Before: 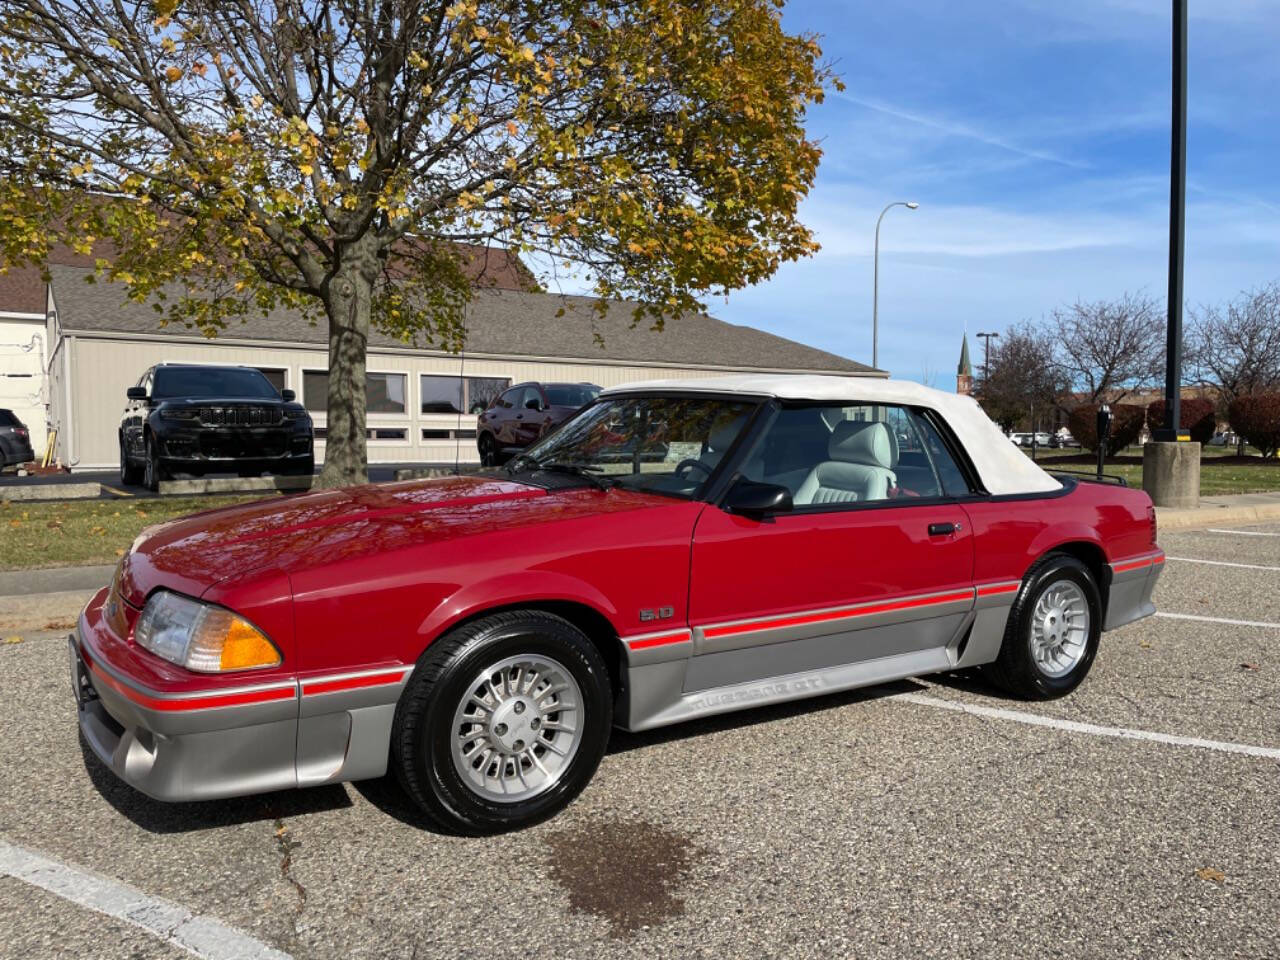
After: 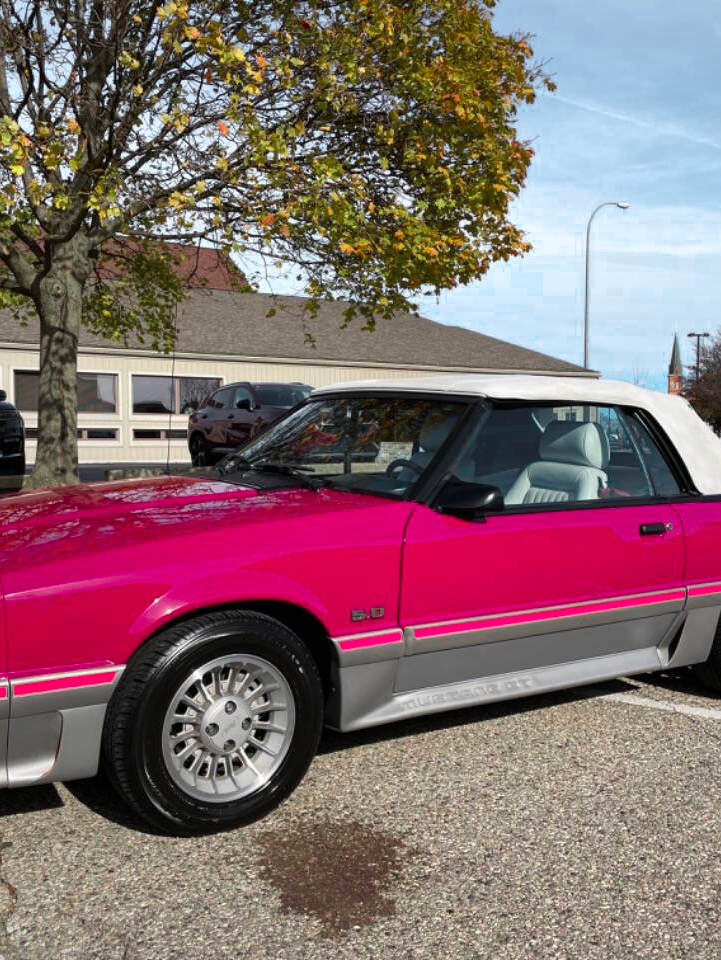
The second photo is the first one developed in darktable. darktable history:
crop and rotate: left 22.618%, right 21.019%
exposure: exposure -0.011 EV, compensate highlight preservation false
color zones: curves: ch0 [(0, 0.533) (0.126, 0.533) (0.234, 0.533) (0.368, 0.357) (0.5, 0.5) (0.625, 0.5) (0.74, 0.637) (0.875, 0.5)]; ch1 [(0.004, 0.708) (0.129, 0.662) (0.25, 0.5) (0.375, 0.331) (0.496, 0.396) (0.625, 0.649) (0.739, 0.26) (0.875, 0.5) (1, 0.478)]; ch2 [(0, 0.409) (0.132, 0.403) (0.236, 0.558) (0.379, 0.448) (0.5, 0.5) (0.625, 0.5) (0.691, 0.39) (0.875, 0.5)]
